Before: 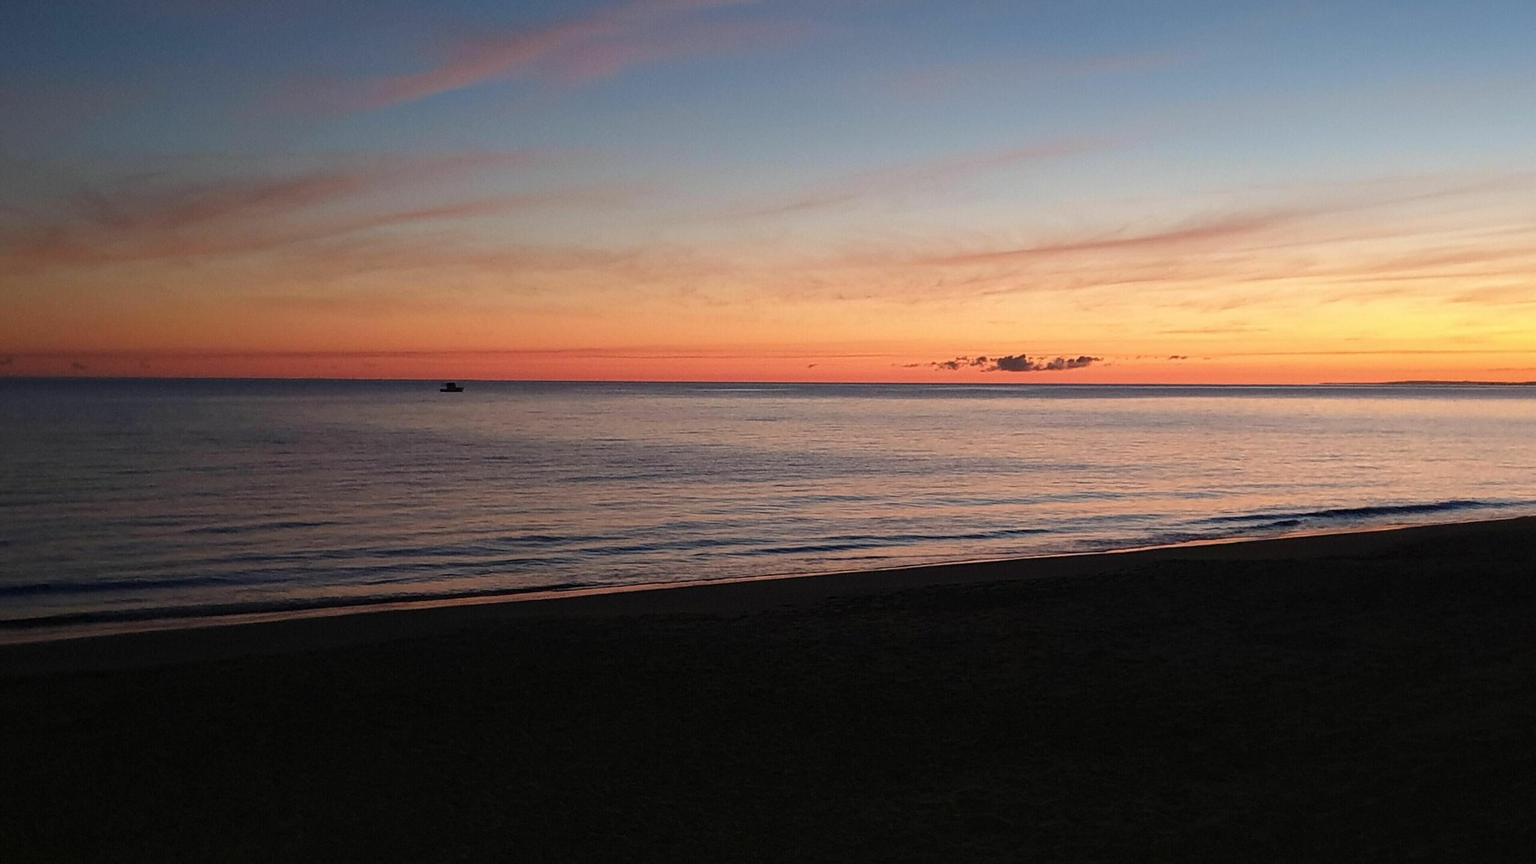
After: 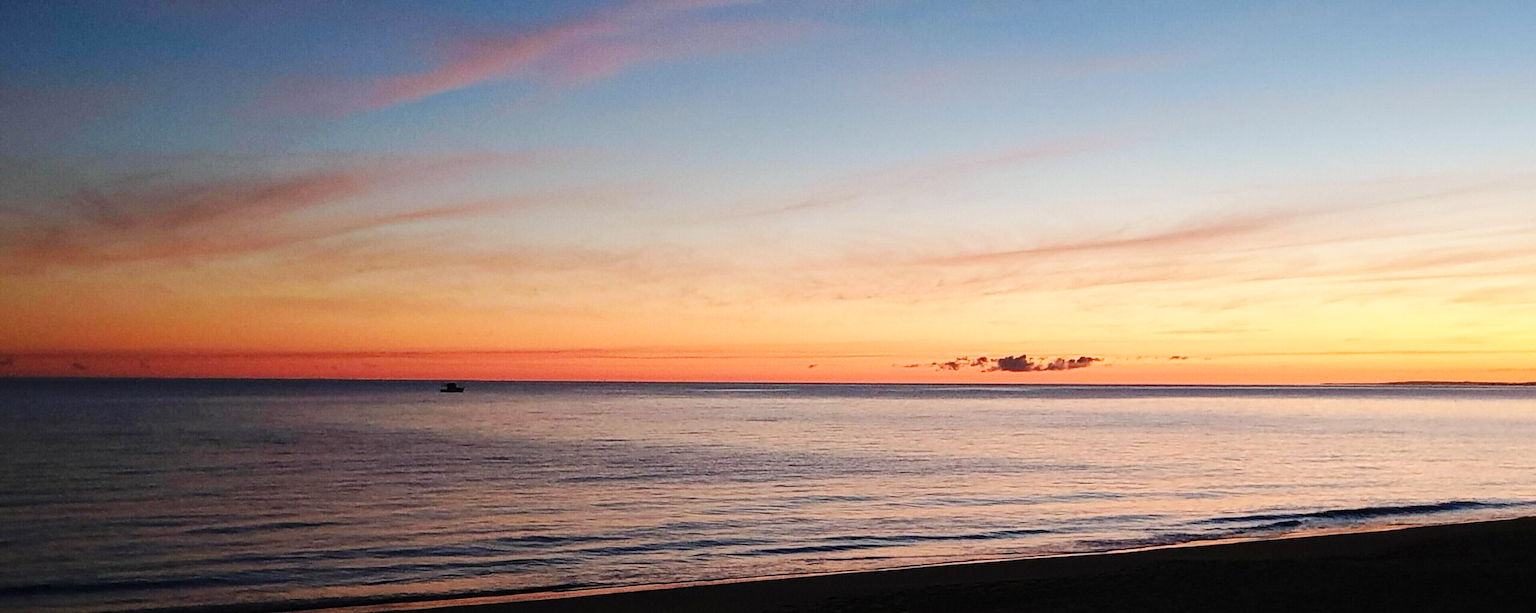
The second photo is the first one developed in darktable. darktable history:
exposure: exposure 0.024 EV, compensate exposure bias true, compensate highlight preservation false
crop: right 0.001%, bottom 29.016%
base curve: curves: ch0 [(0, 0) (0.032, 0.025) (0.121, 0.166) (0.206, 0.329) (0.605, 0.79) (1, 1)], preserve colors none
